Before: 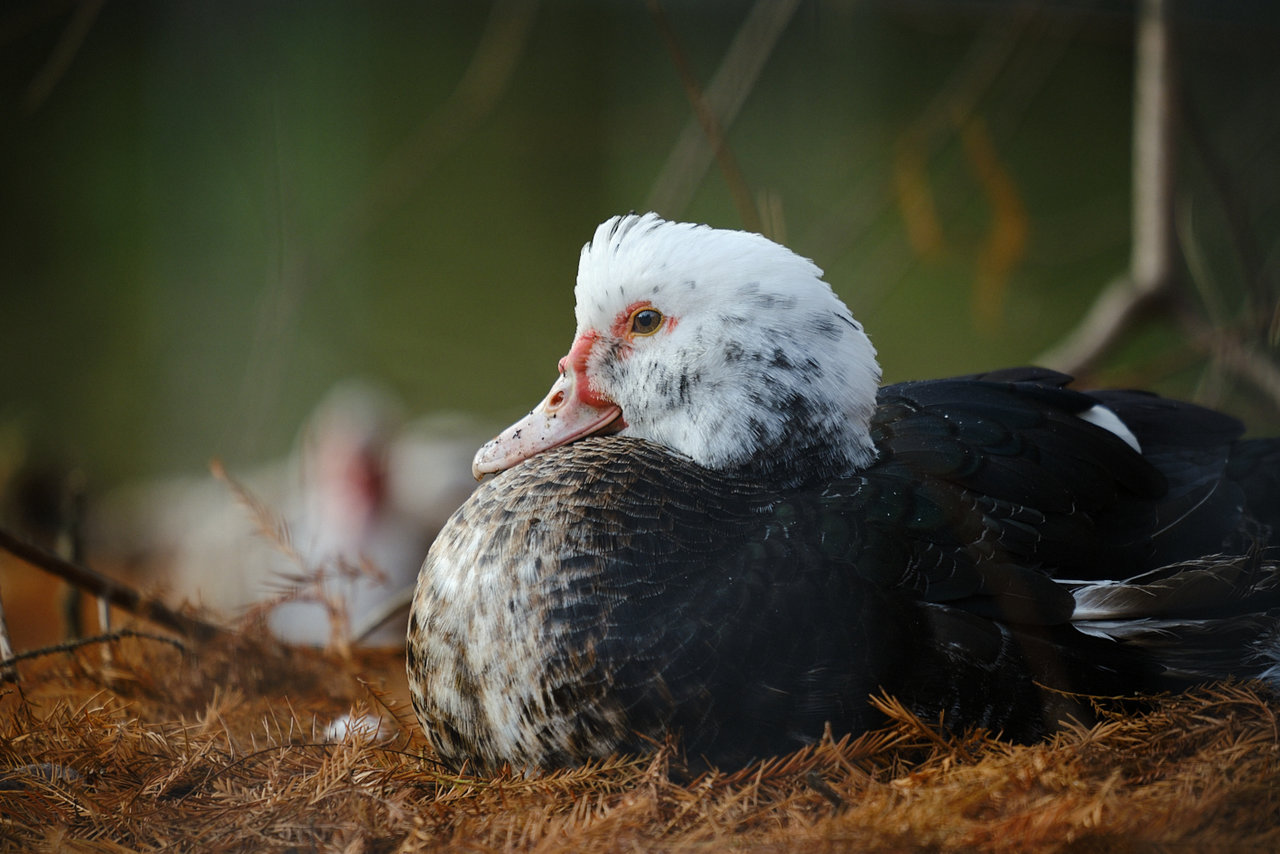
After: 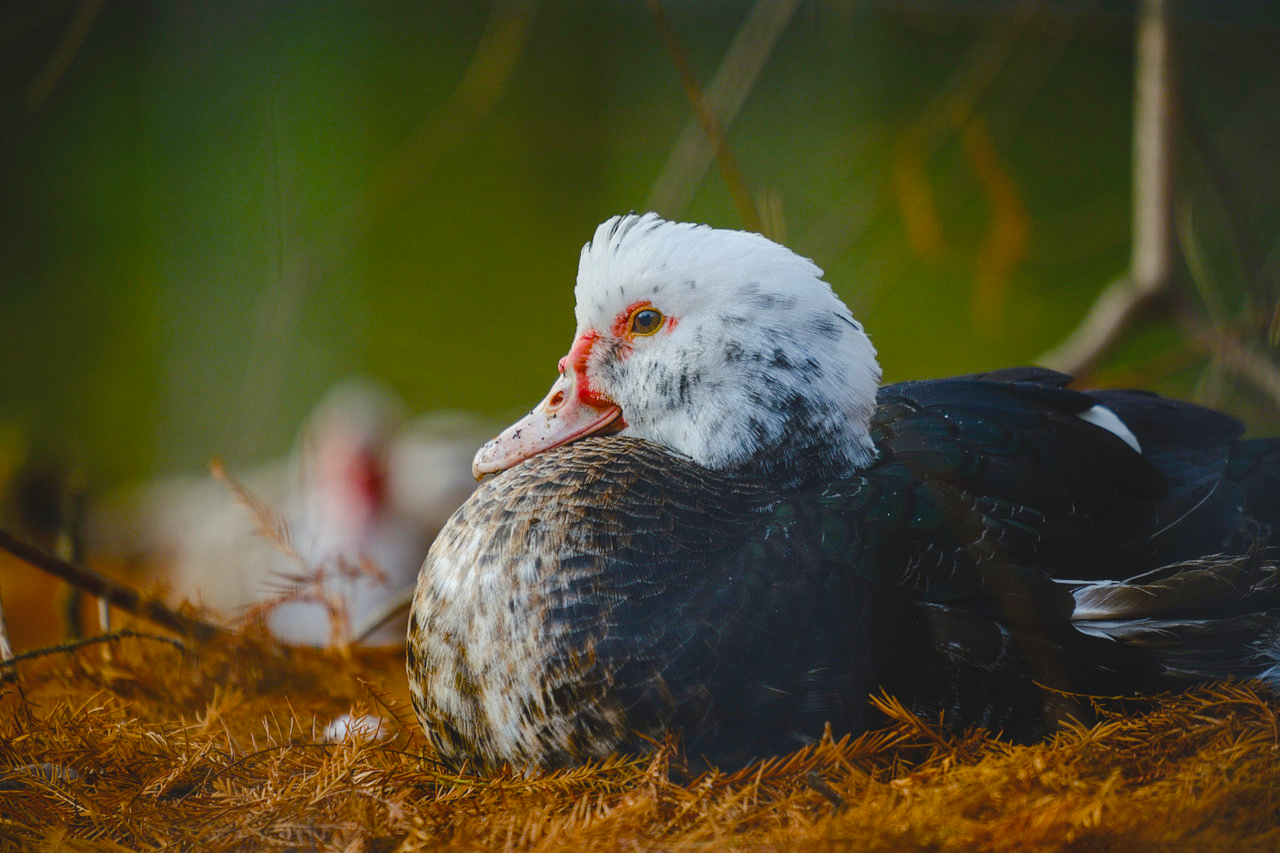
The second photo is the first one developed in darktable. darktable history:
local contrast: on, module defaults
crop: bottom 0.075%
color correction: highlights b* -0.024, saturation 0.854
color balance rgb: shadows lift › luminance -9.717%, highlights gain › chroma 0.219%, highlights gain › hue 331.26°, linear chroma grading › global chroma 8.838%, perceptual saturation grading › global saturation 35.095%, perceptual saturation grading › highlights -24.801%, perceptual saturation grading › shadows 50.043%
contrast brightness saturation: contrast -0.187, saturation 0.185
